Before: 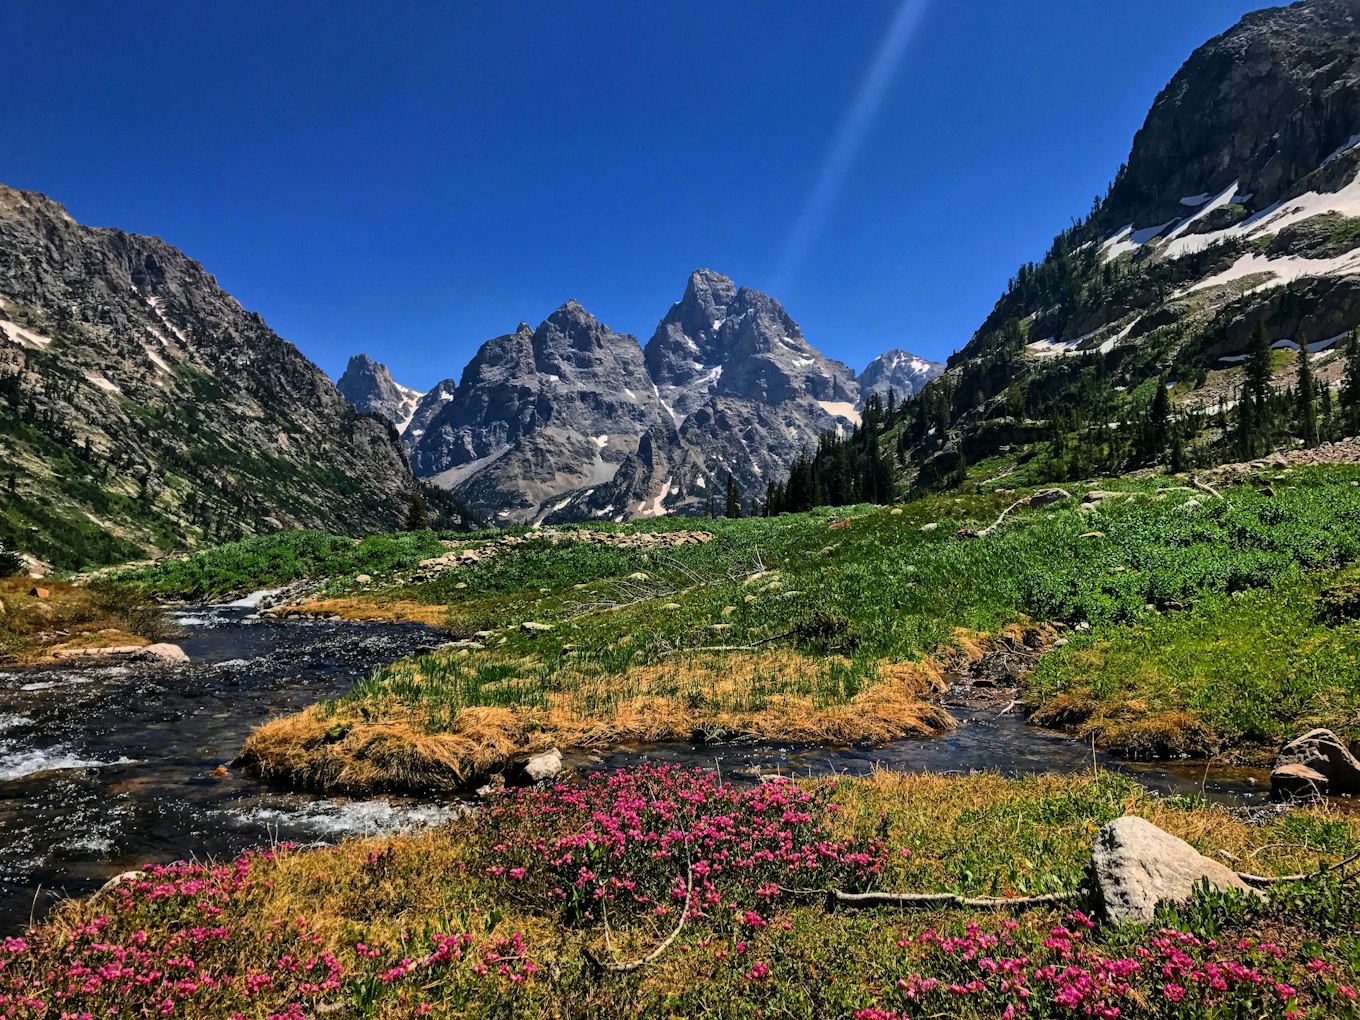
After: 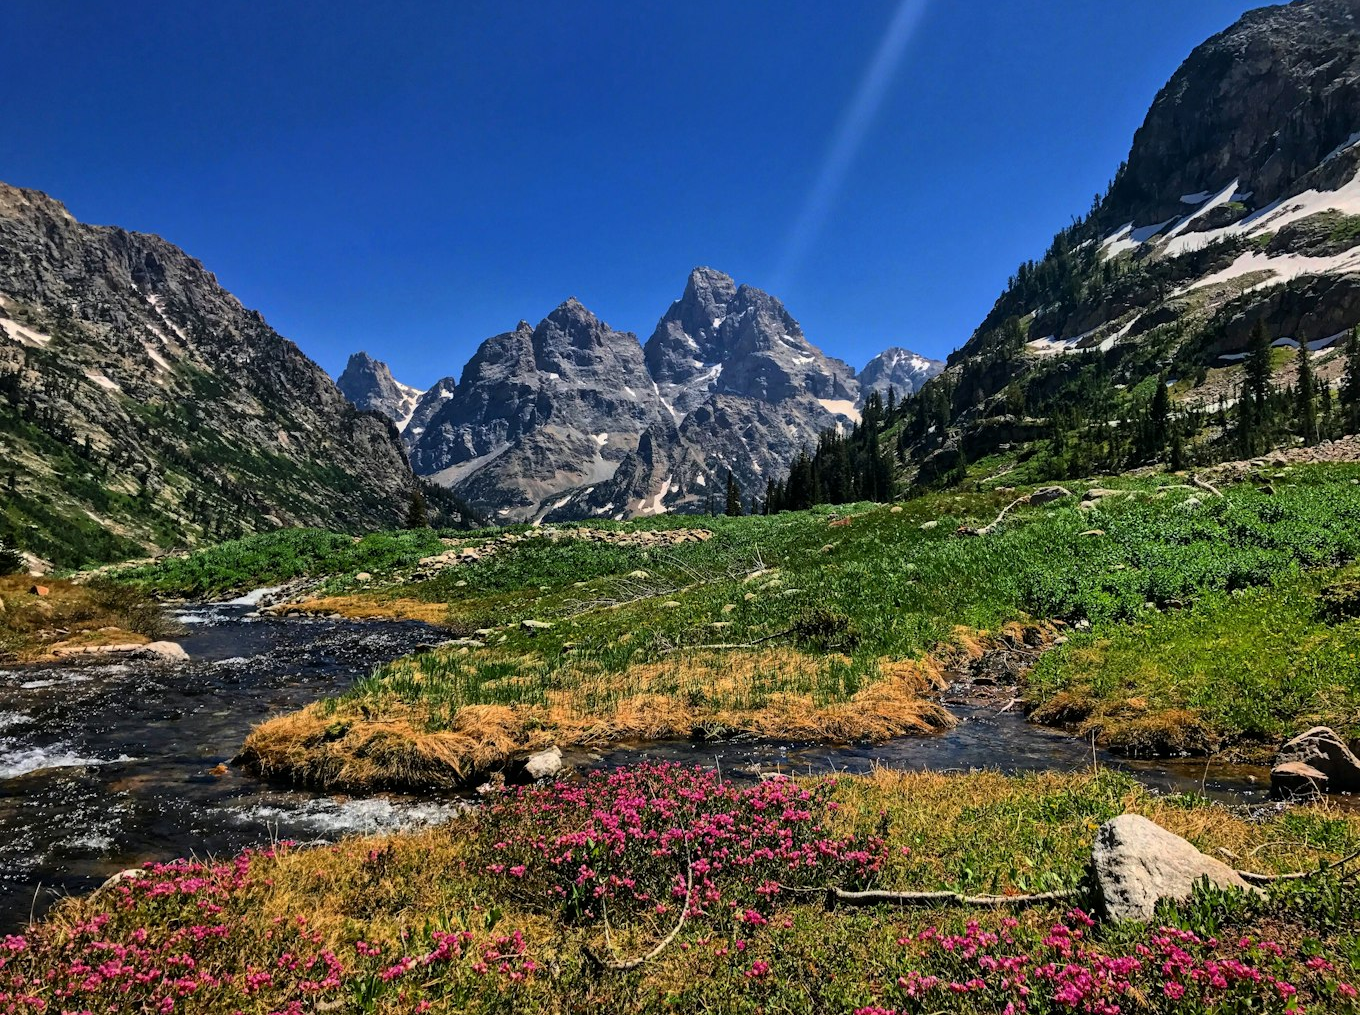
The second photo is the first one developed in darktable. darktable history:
crop: top 0.245%, bottom 0.172%
